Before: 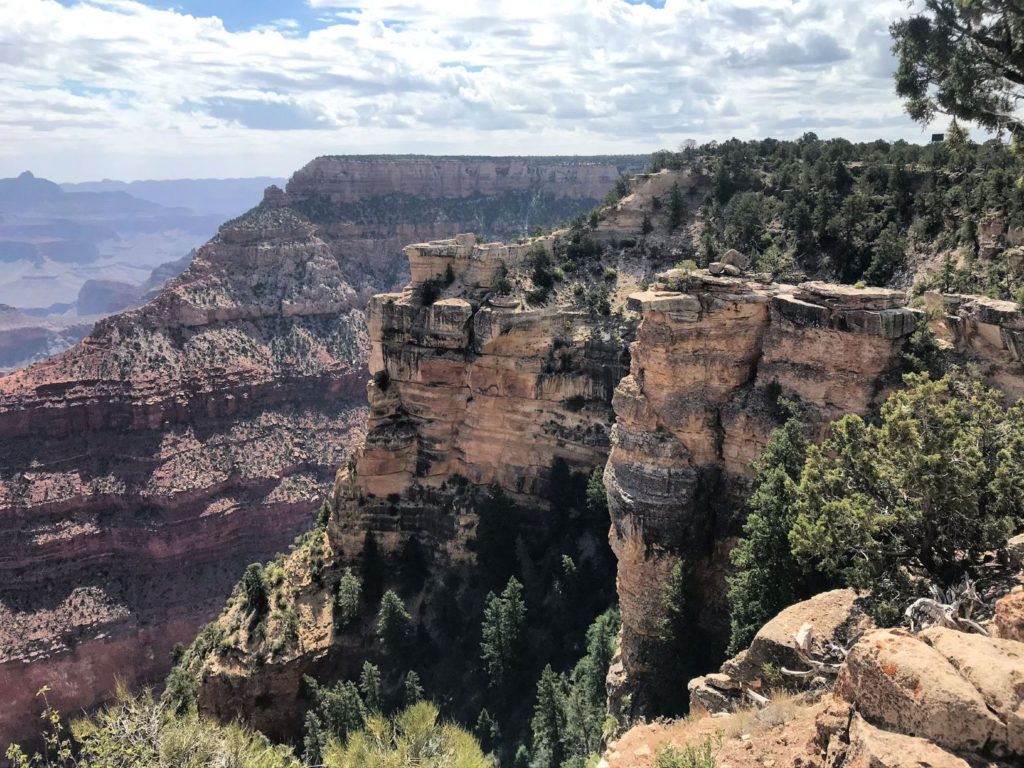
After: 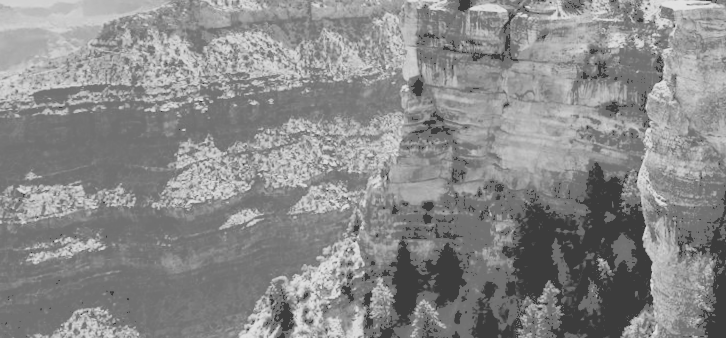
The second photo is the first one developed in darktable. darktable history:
tone curve: curves: ch0 [(0, 0) (0.003, 0.313) (0.011, 0.317) (0.025, 0.317) (0.044, 0.322) (0.069, 0.327) (0.1, 0.335) (0.136, 0.347) (0.177, 0.364) (0.224, 0.384) (0.277, 0.421) (0.335, 0.459) (0.399, 0.501) (0.468, 0.554) (0.543, 0.611) (0.623, 0.679) (0.709, 0.751) (0.801, 0.804) (0.898, 0.844) (1, 1)], preserve colors none
rotate and perspective: rotation -0.013°, lens shift (vertical) -0.027, lens shift (horizontal) 0.178, crop left 0.016, crop right 0.989, crop top 0.082, crop bottom 0.918
crop: top 36.498%, right 27.964%, bottom 14.995%
levels: levels [0.072, 0.414, 0.976]
filmic rgb: black relative exposure -4.58 EV, white relative exposure 4.8 EV, threshold 3 EV, hardness 2.36, latitude 36.07%, contrast 1.048, highlights saturation mix 1.32%, shadows ↔ highlights balance 1.25%, color science v4 (2020), enable highlight reconstruction true
bloom: size 15%, threshold 97%, strength 7%
contrast brightness saturation: contrast 0.1, saturation -0.36
monochrome: on, module defaults
